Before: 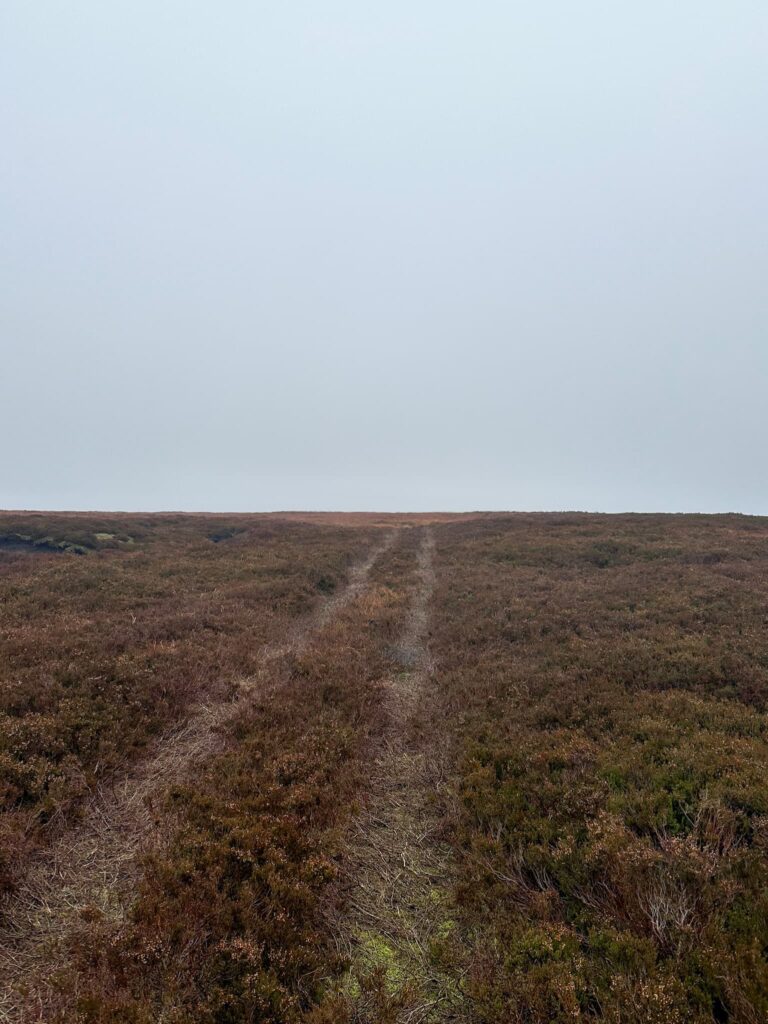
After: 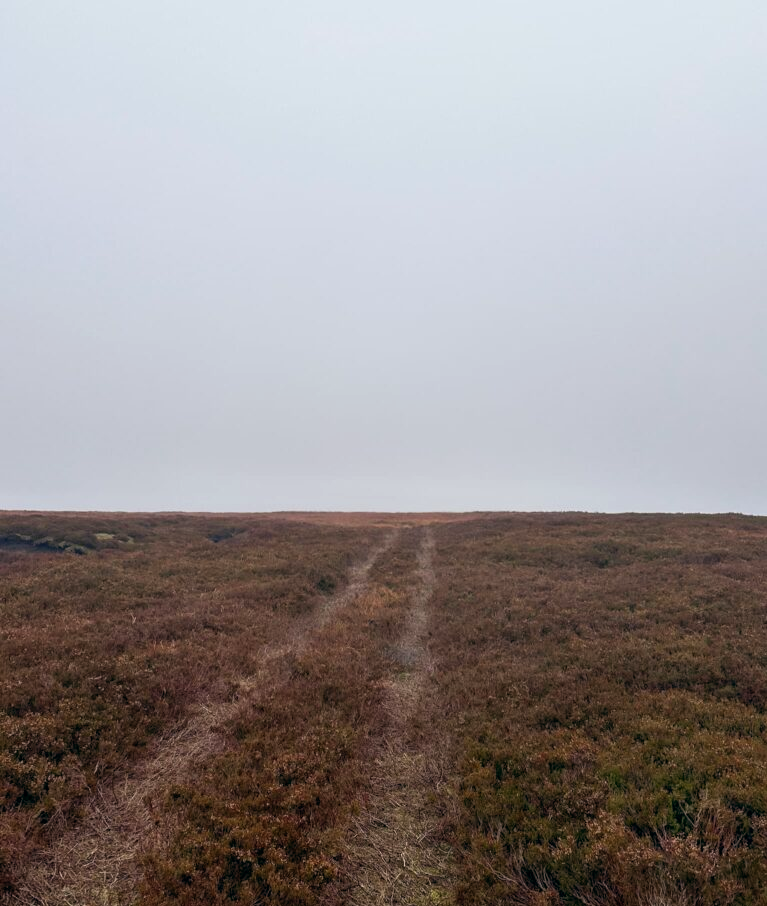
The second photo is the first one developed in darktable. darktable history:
crop and rotate: top 0%, bottom 11.49%
color balance: lift [0.998, 0.998, 1.001, 1.002], gamma [0.995, 1.025, 0.992, 0.975], gain [0.995, 1.02, 0.997, 0.98]
